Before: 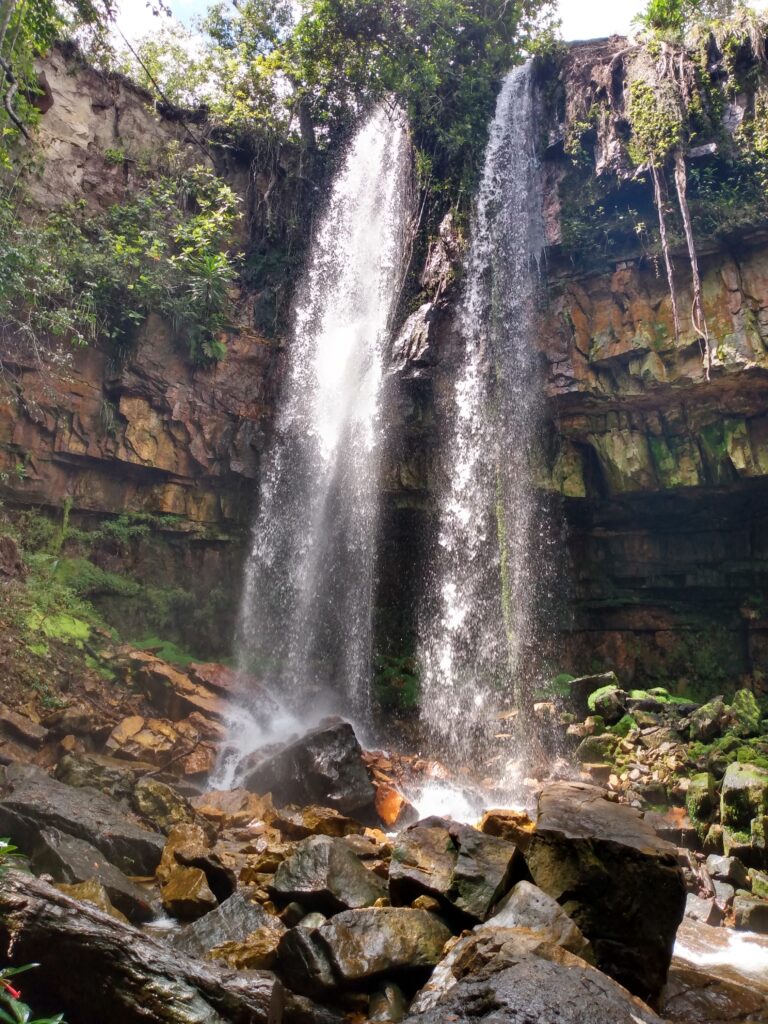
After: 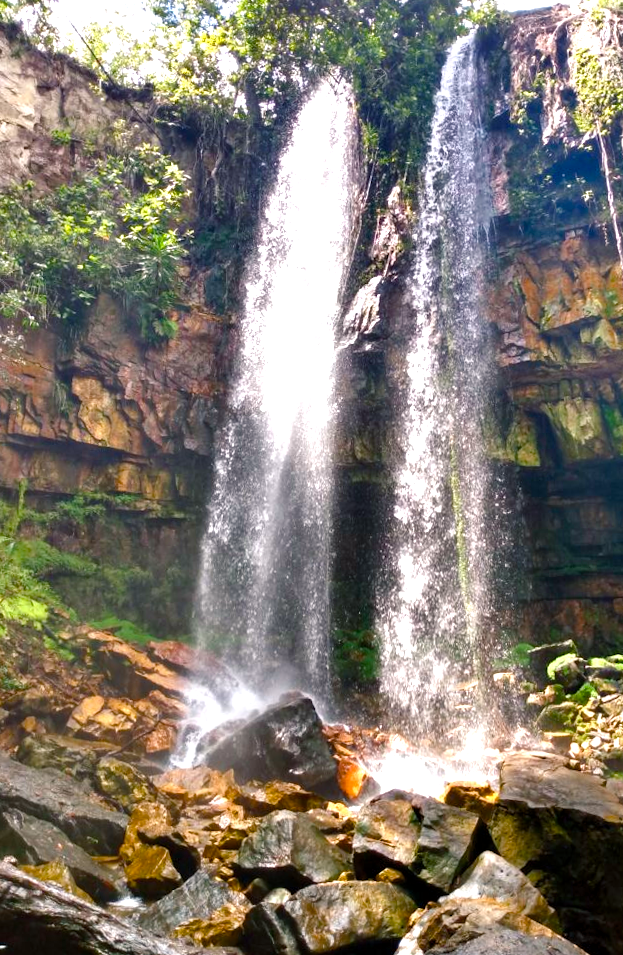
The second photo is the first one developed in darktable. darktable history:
color balance rgb: shadows lift › chroma 2.02%, shadows lift › hue 220.72°, perceptual saturation grading › global saturation 45.62%, perceptual saturation grading › highlights -50.53%, perceptual saturation grading › shadows 30.11%, perceptual brilliance grading › global brilliance 18.395%, contrast 4.303%
exposure: exposure 0.218 EV, compensate highlight preservation false
crop and rotate: angle 1.39°, left 4.472%, top 1.102%, right 11.8%, bottom 2.572%
